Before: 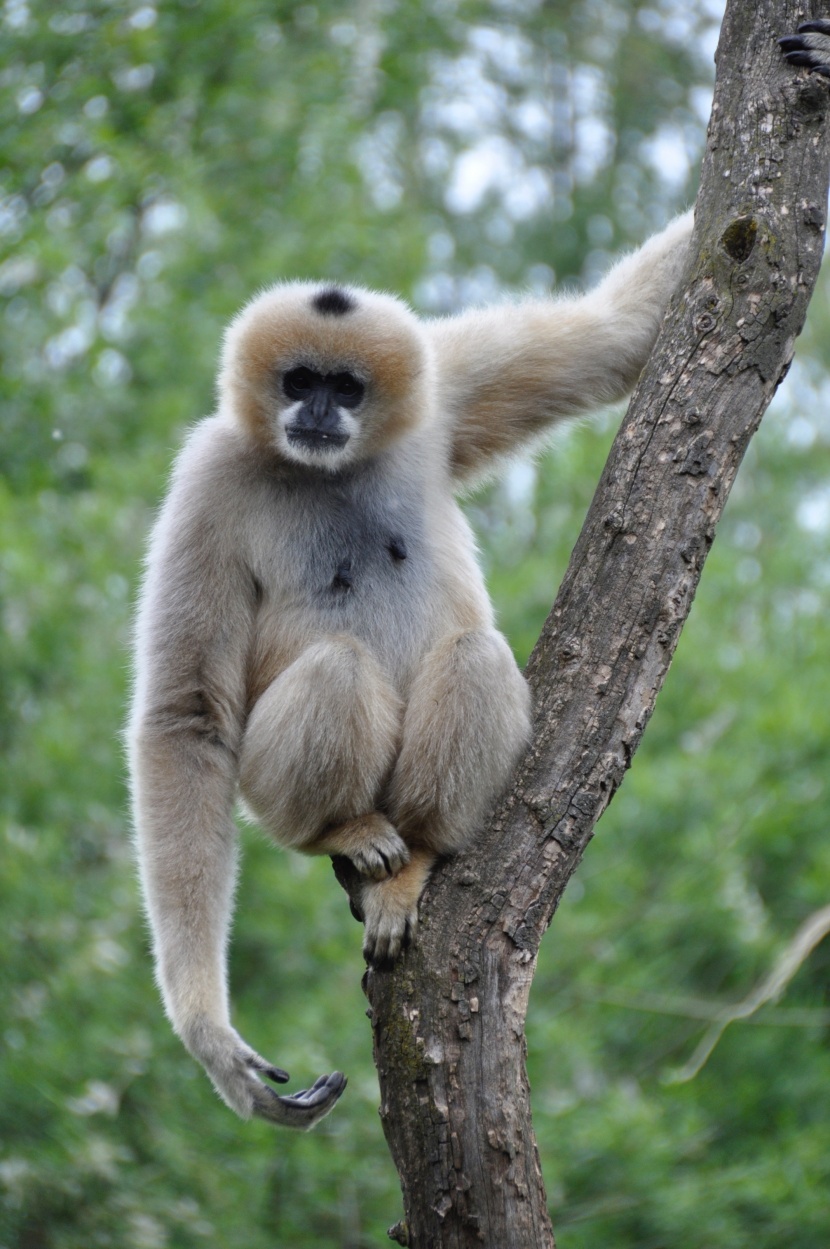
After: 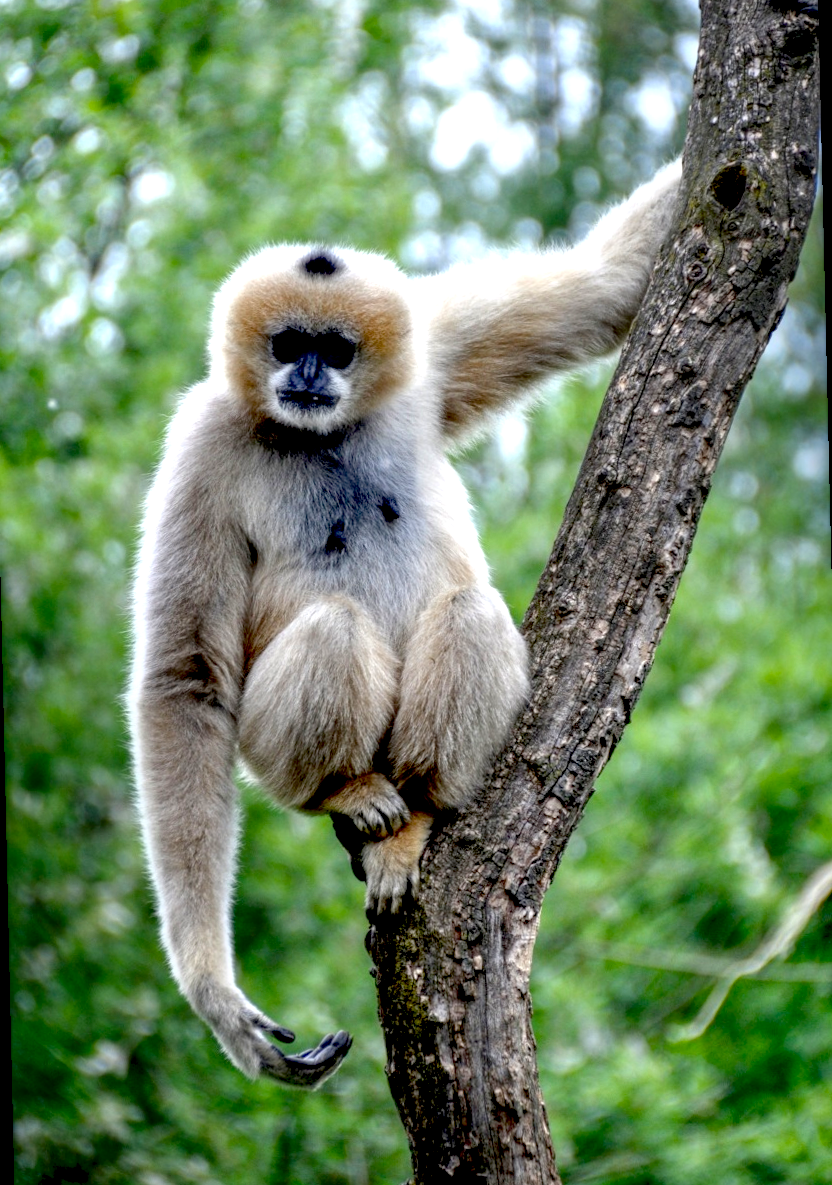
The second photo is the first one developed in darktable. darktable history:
rotate and perspective: rotation -1.32°, lens shift (horizontal) -0.031, crop left 0.015, crop right 0.985, crop top 0.047, crop bottom 0.982
exposure: black level correction 0.035, exposure 0.9 EV, compensate highlight preservation false
local contrast: highlights 0%, shadows 0%, detail 133%
